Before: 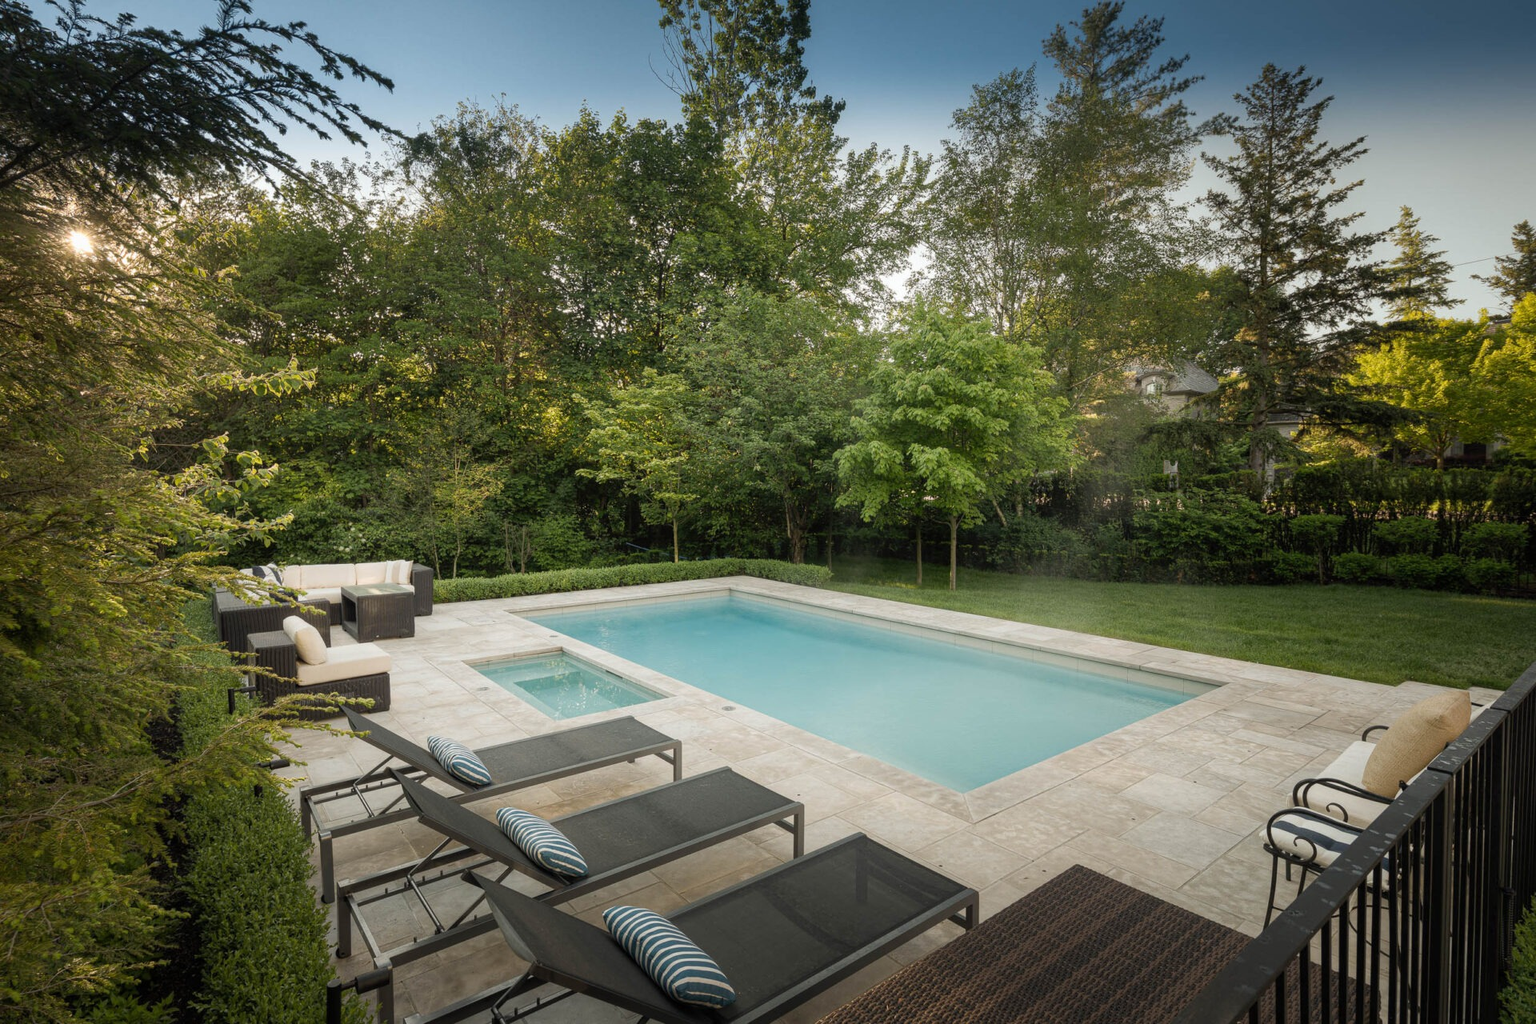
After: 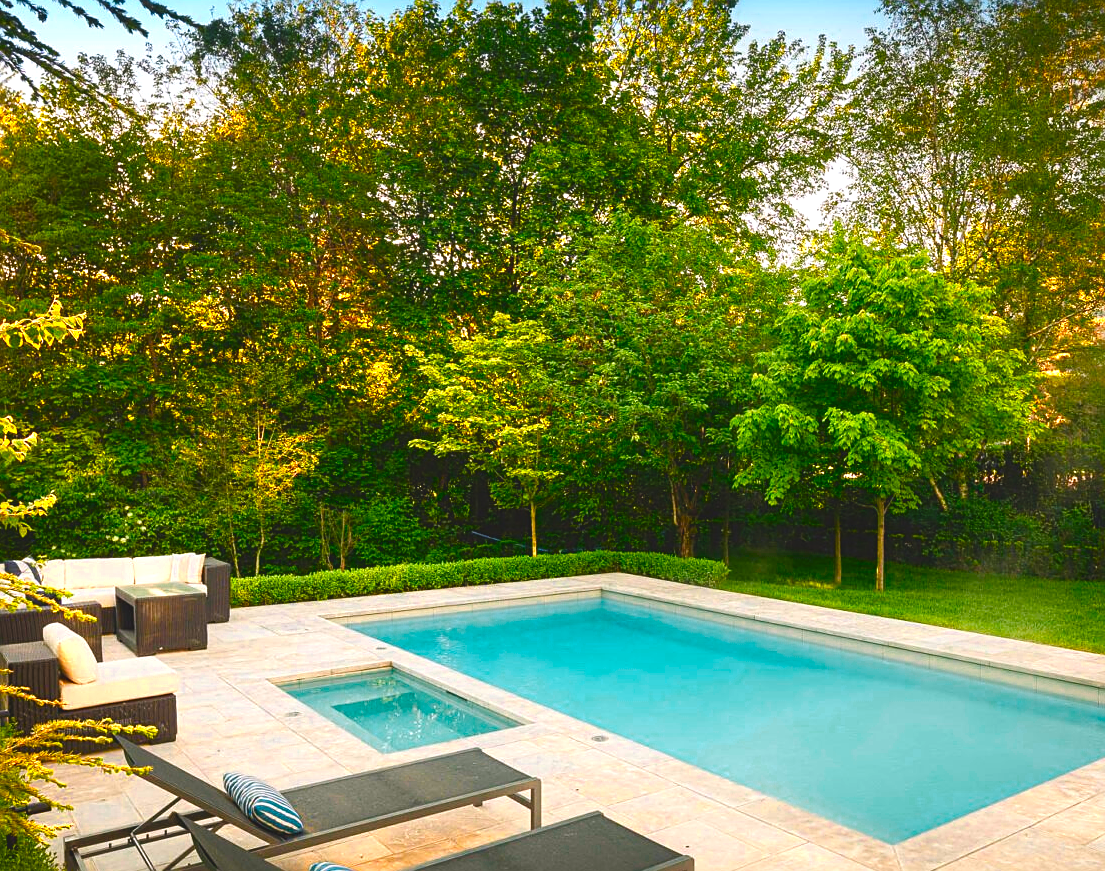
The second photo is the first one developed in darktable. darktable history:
color correction: highlights a* 1.7, highlights b* -1.85, saturation 2.5
sharpen: on, module defaults
crop: left 16.238%, top 11.499%, right 26.191%, bottom 20.385%
color balance rgb: shadows lift › luminance -19.732%, global offset › luminance 1.493%, perceptual saturation grading › global saturation 20%, perceptual saturation grading › highlights -25.753%, perceptual saturation grading › shadows 25.028%, perceptual brilliance grading › global brilliance 1.405%, perceptual brilliance grading › highlights 7.883%, perceptual brilliance grading › shadows -3.507%, global vibrance 15.766%, saturation formula JzAzBz (2021)
color zones: curves: ch0 [(0.018, 0.548) (0.224, 0.64) (0.425, 0.447) (0.675, 0.575) (0.732, 0.579)]; ch1 [(0.066, 0.487) (0.25, 0.5) (0.404, 0.43) (0.75, 0.421) (0.956, 0.421)]; ch2 [(0.044, 0.561) (0.215, 0.465) (0.399, 0.544) (0.465, 0.548) (0.614, 0.447) (0.724, 0.43) (0.882, 0.623) (0.956, 0.632)]
